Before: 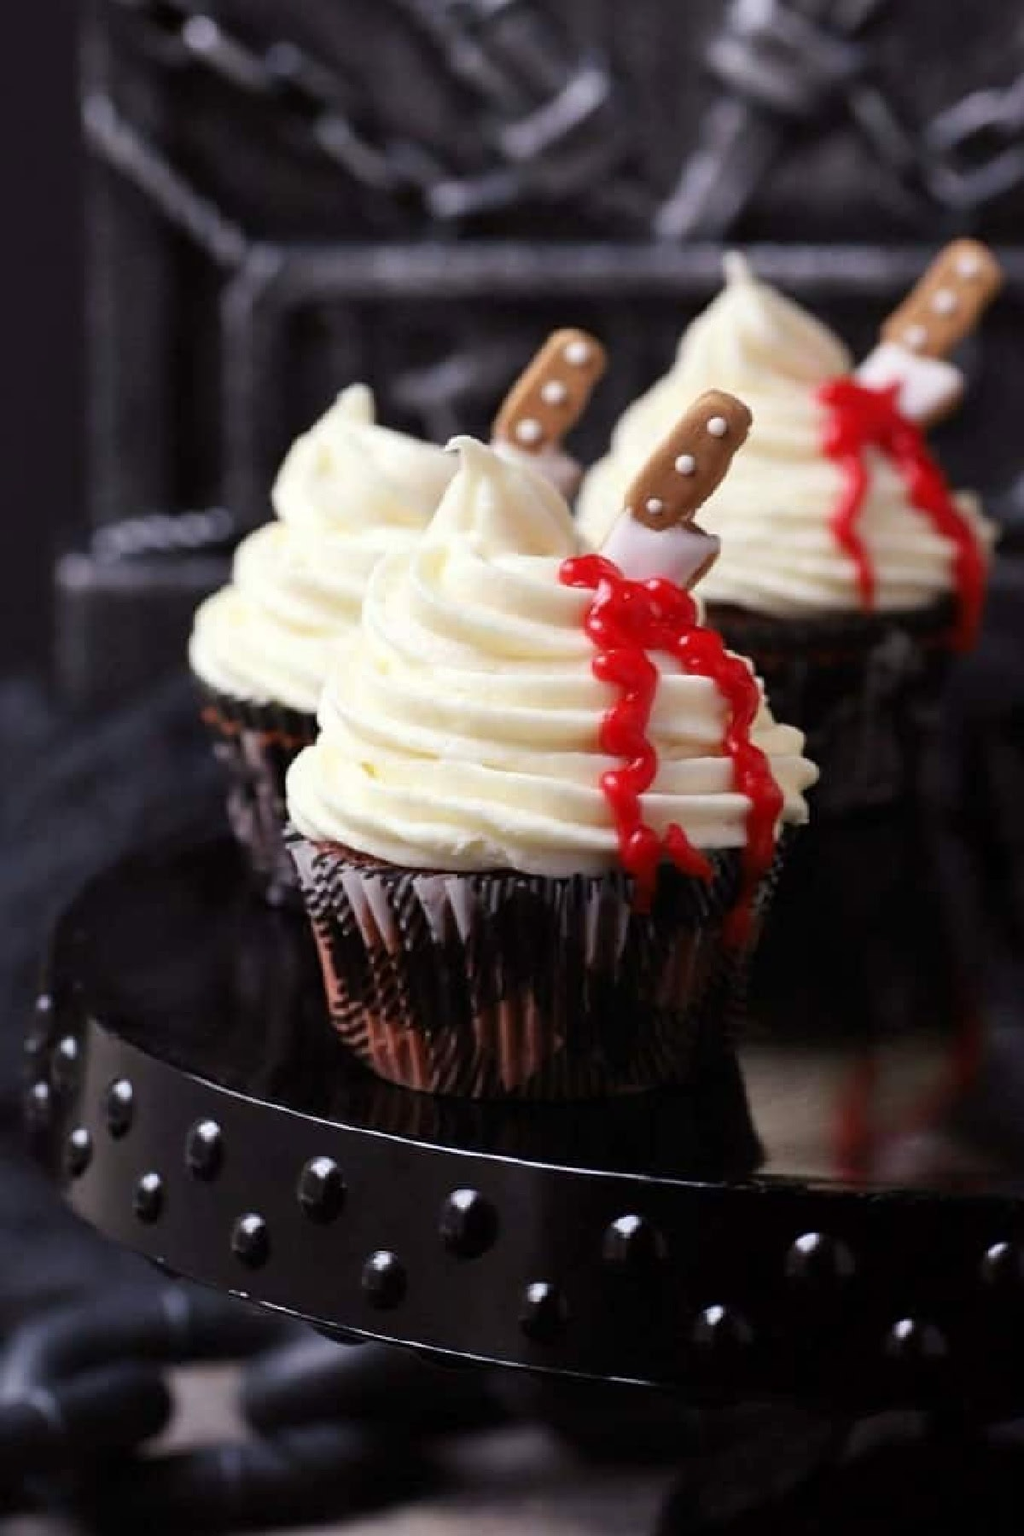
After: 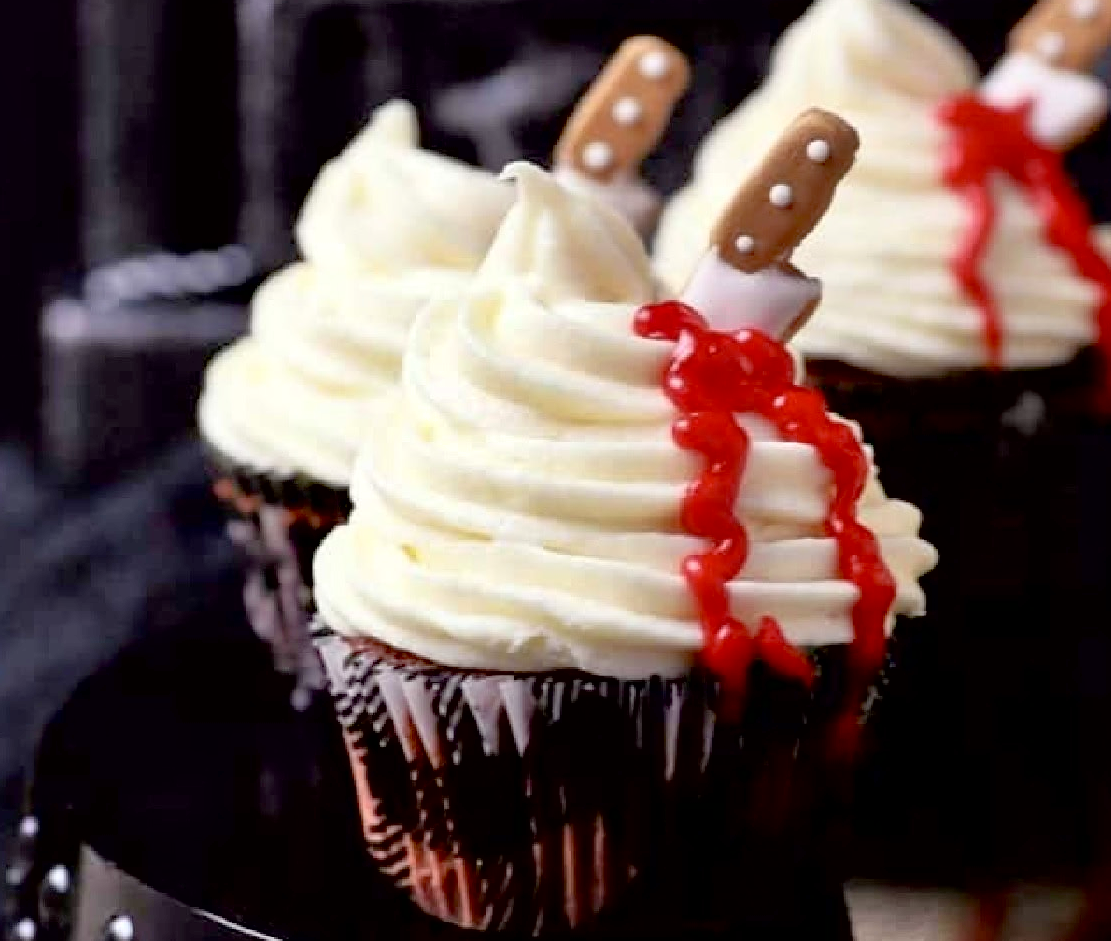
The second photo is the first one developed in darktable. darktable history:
exposure: black level correction 0.01, exposure 0.015 EV, compensate highlight preservation false
contrast brightness saturation: contrast 0.143
tone equalizer: -7 EV 0.153 EV, -6 EV 0.577 EV, -5 EV 1.16 EV, -4 EV 1.3 EV, -3 EV 1.16 EV, -2 EV 0.6 EV, -1 EV 0.149 EV
shadows and highlights: shadows 6.13, soften with gaussian
color zones: curves: ch1 [(0.077, 0.436) (0.25, 0.5) (0.75, 0.5)]
crop: left 1.851%, top 19.419%, right 5.521%, bottom 28.294%
